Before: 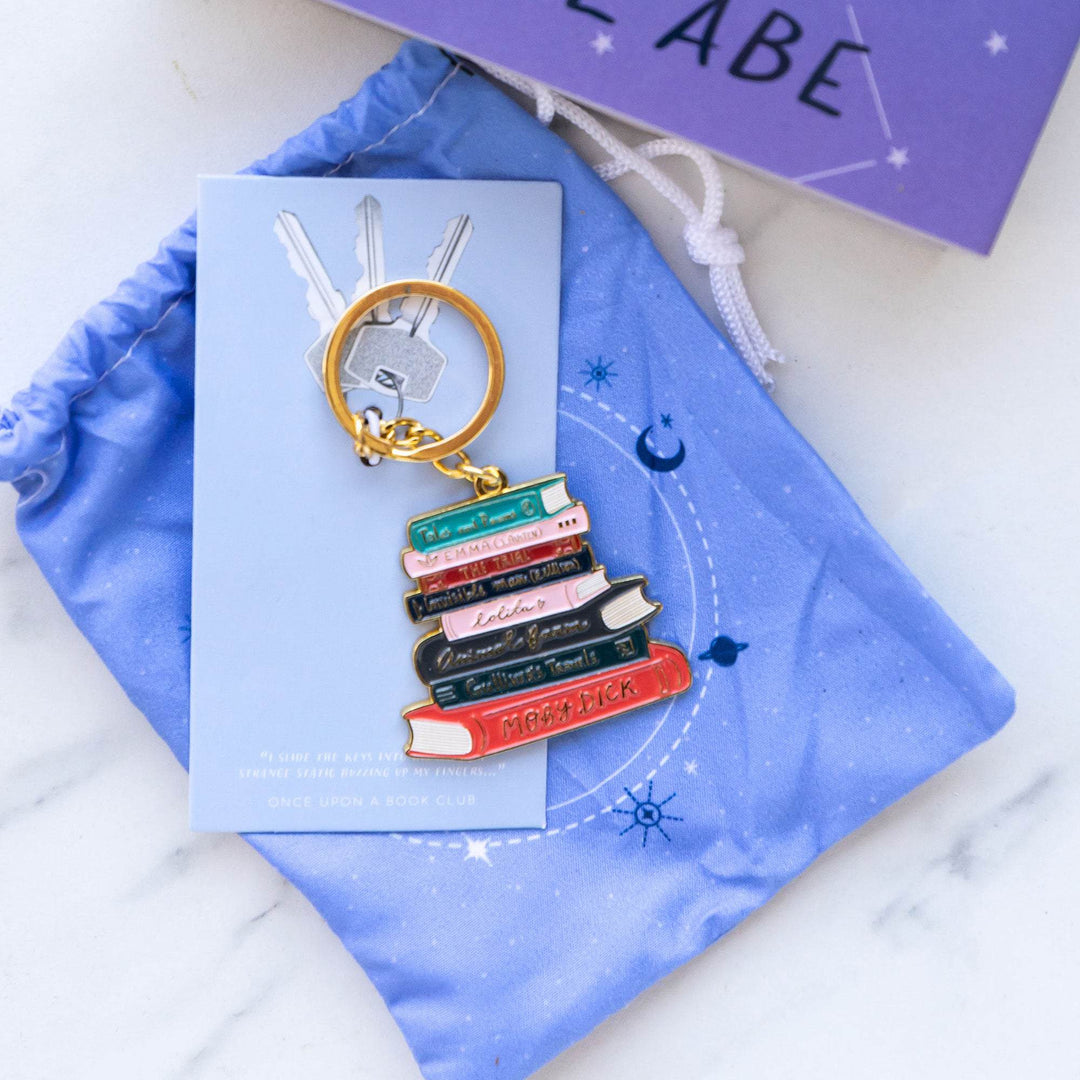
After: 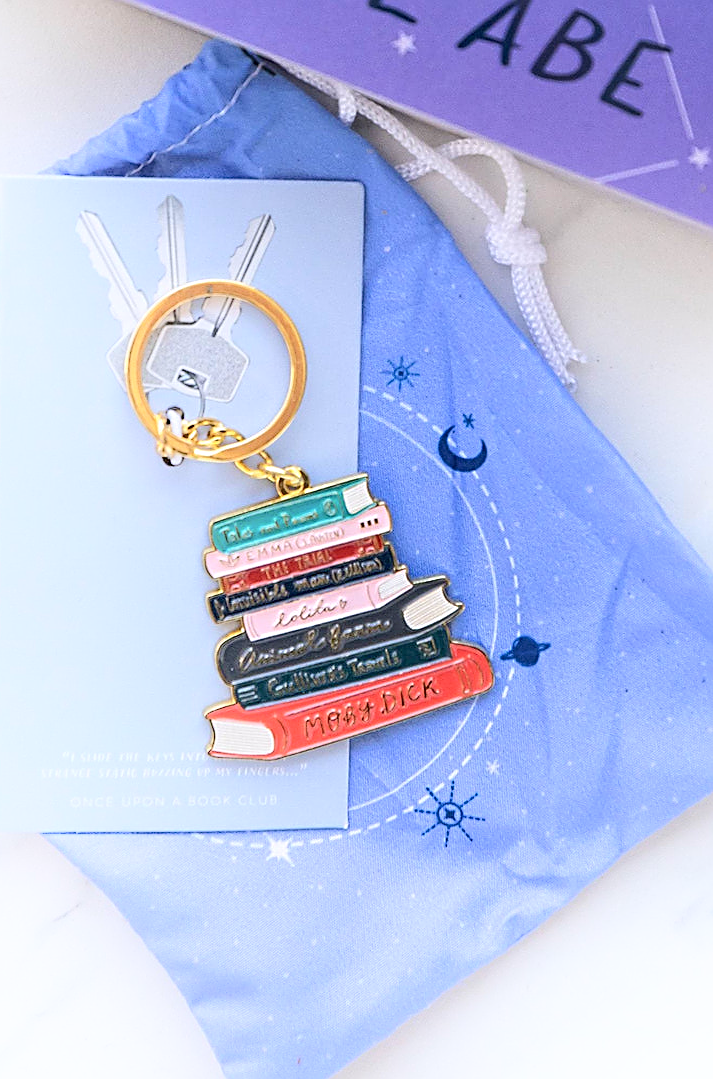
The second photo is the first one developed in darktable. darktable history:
tone equalizer: -8 EV 1 EV, -7 EV 1 EV, -6 EV 1 EV, -5 EV 1 EV, -4 EV 1 EV, -3 EV 0.75 EV, -2 EV 0.5 EV, -1 EV 0.25 EV
crop and rotate: left 18.442%, right 15.508%
shadows and highlights: highlights 70.7, soften with gaussian
sharpen: amount 1
